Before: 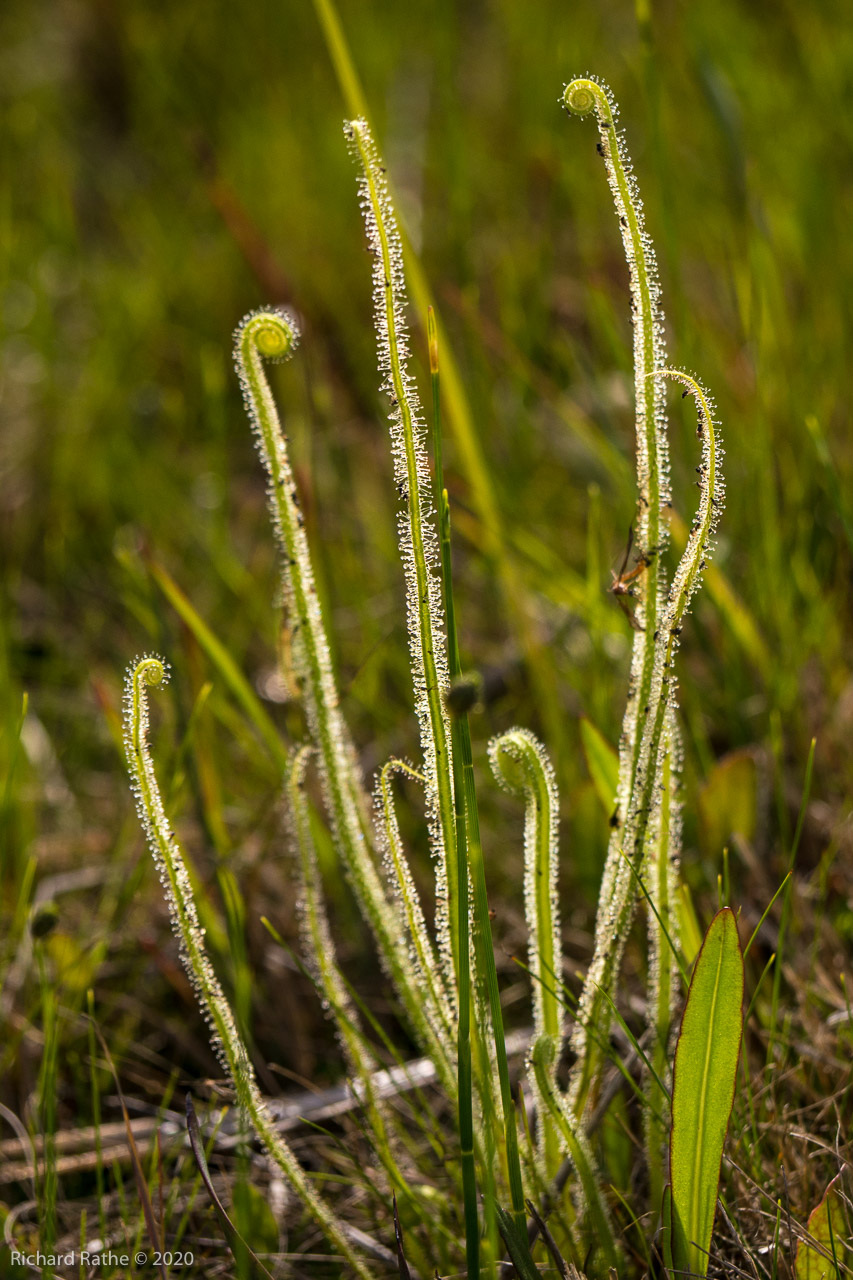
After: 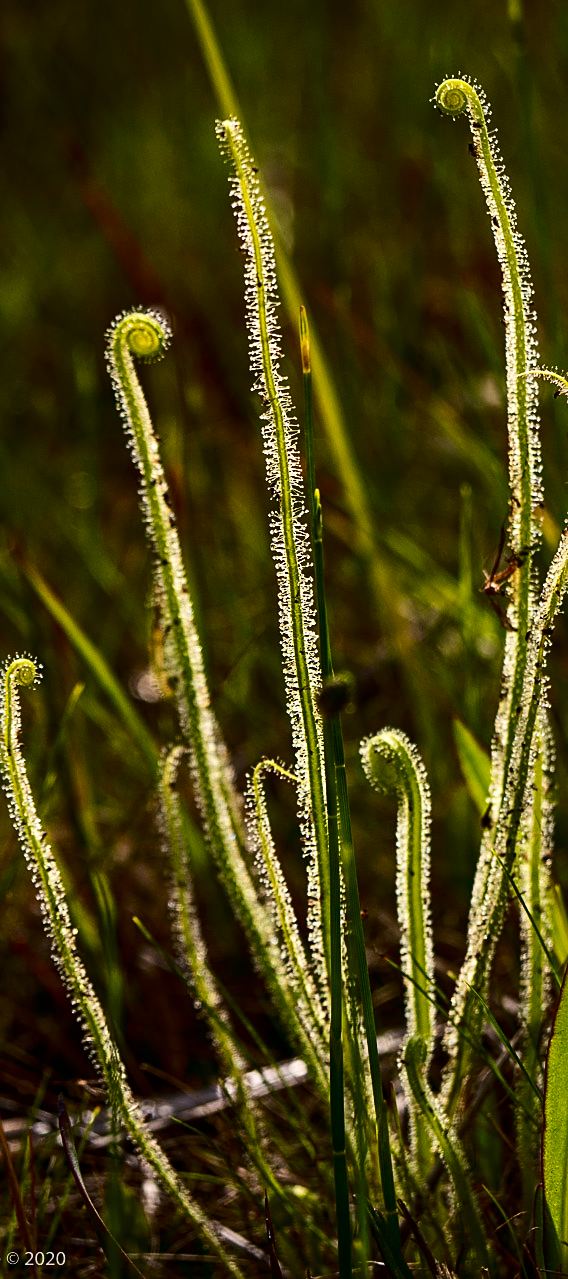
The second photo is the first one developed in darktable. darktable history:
sharpen: on, module defaults
crop and rotate: left 15.055%, right 18.278%
contrast brightness saturation: contrast 0.24, brightness -0.24, saturation 0.14
